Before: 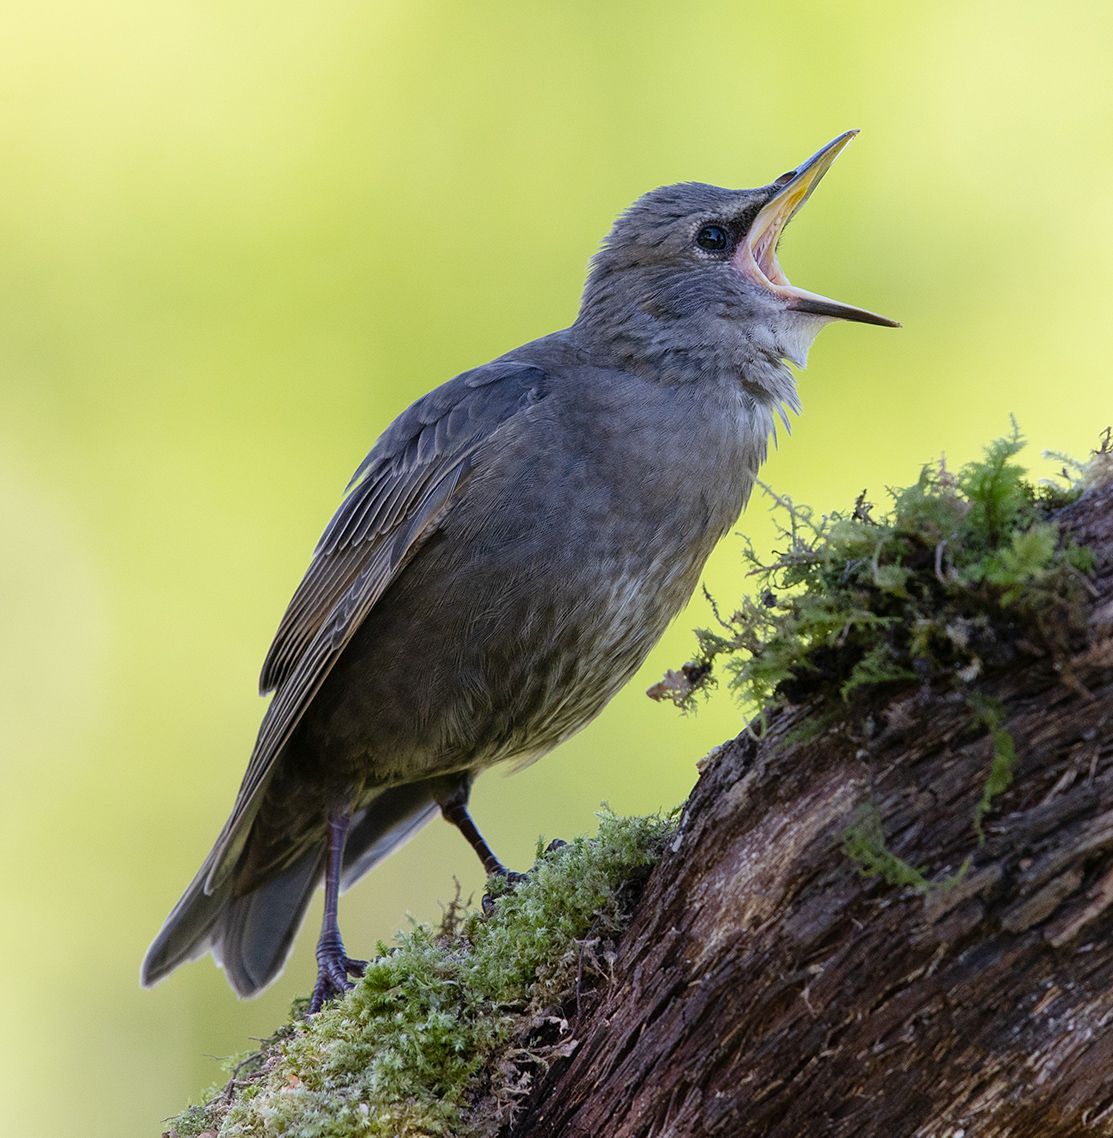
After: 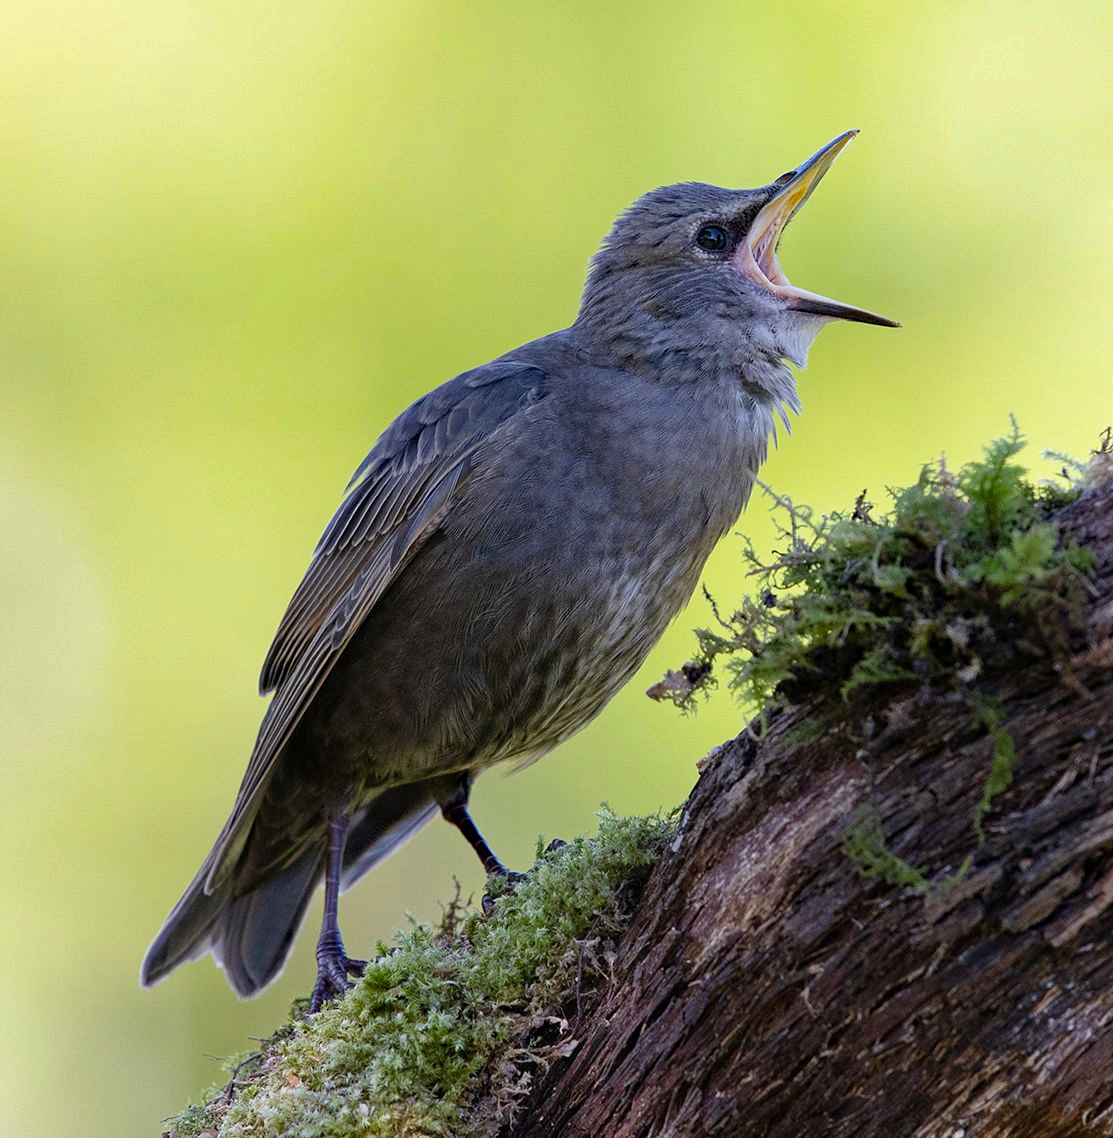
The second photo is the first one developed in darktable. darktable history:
haze removal: strength 0.283, distance 0.249, compatibility mode true, adaptive false
